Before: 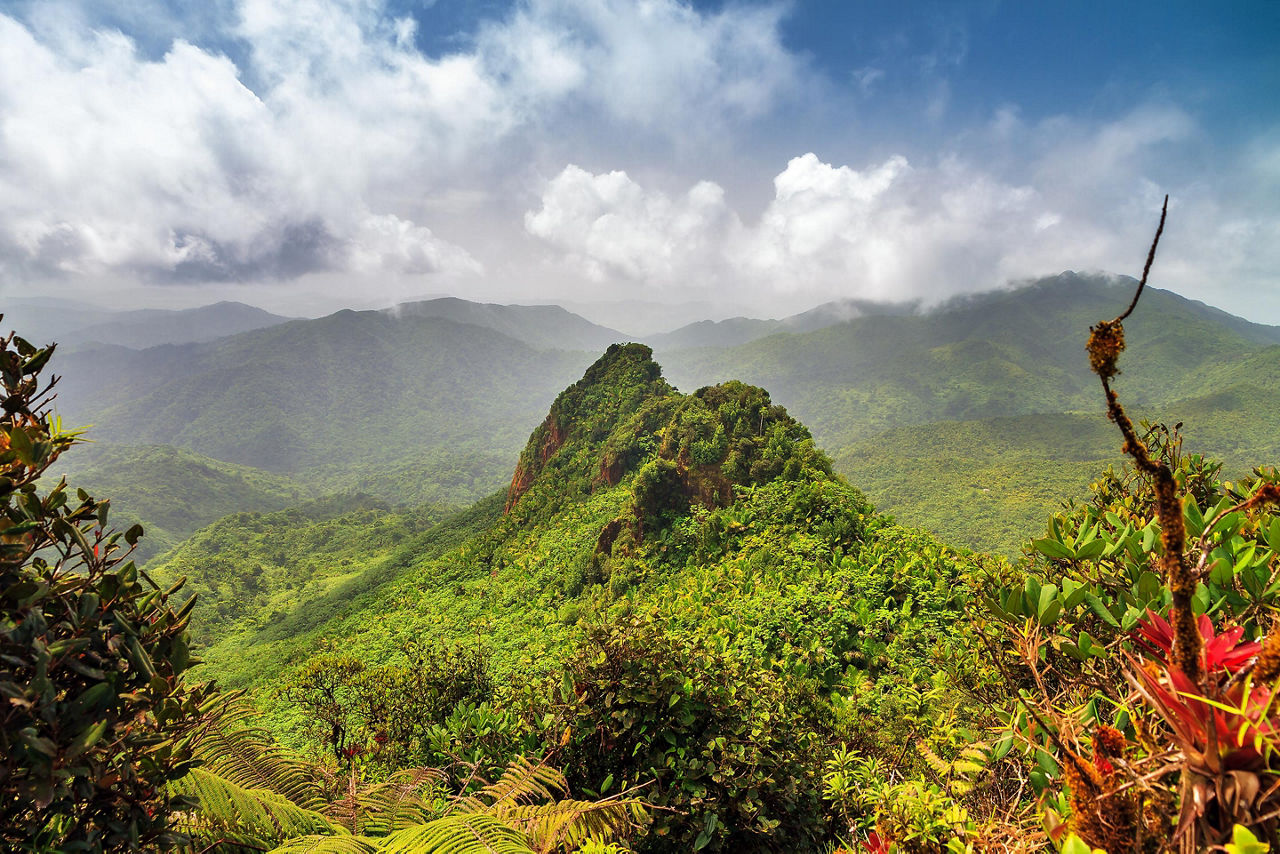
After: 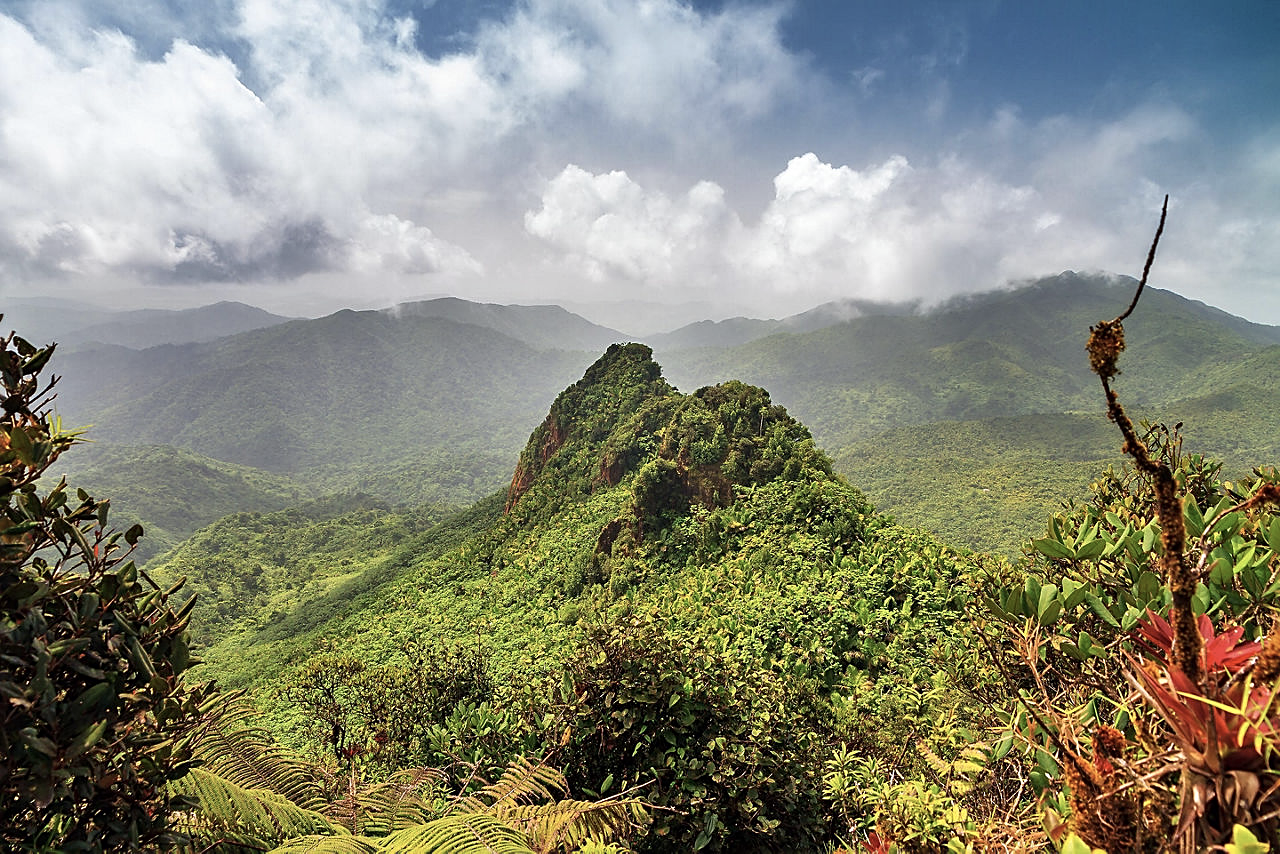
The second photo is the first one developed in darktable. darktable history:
contrast brightness saturation: contrast 0.06, brightness -0.012, saturation -0.229
sharpen: on, module defaults
